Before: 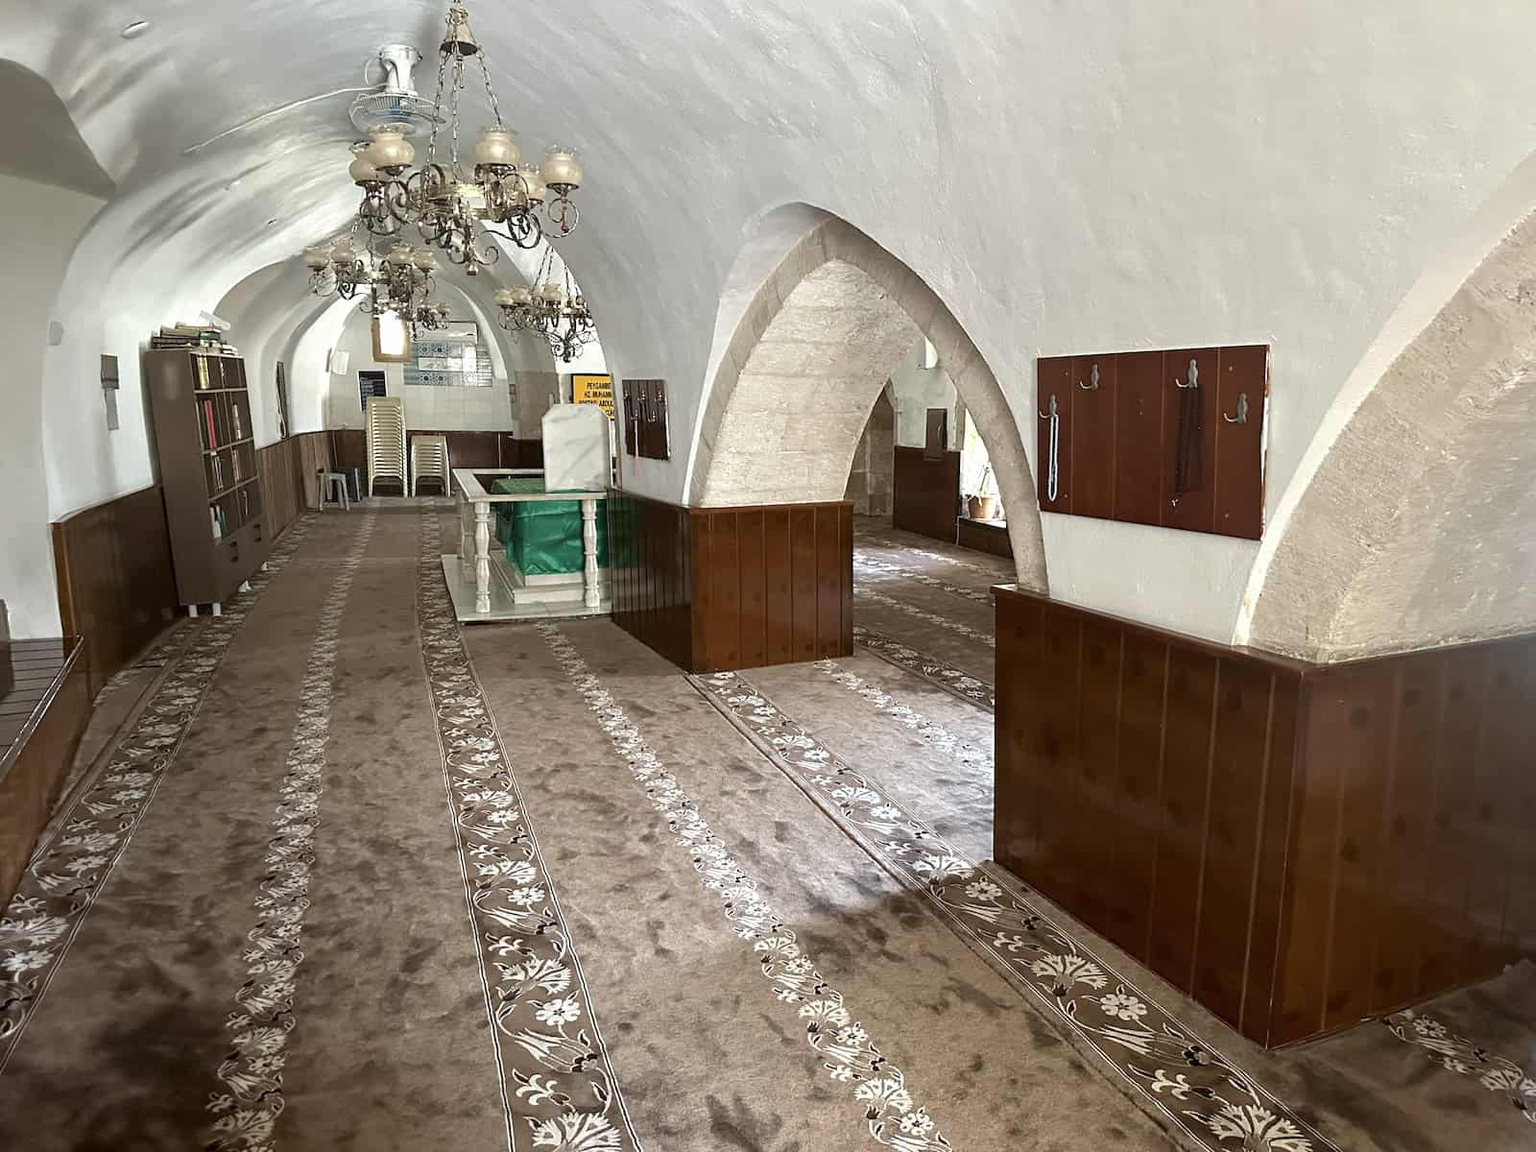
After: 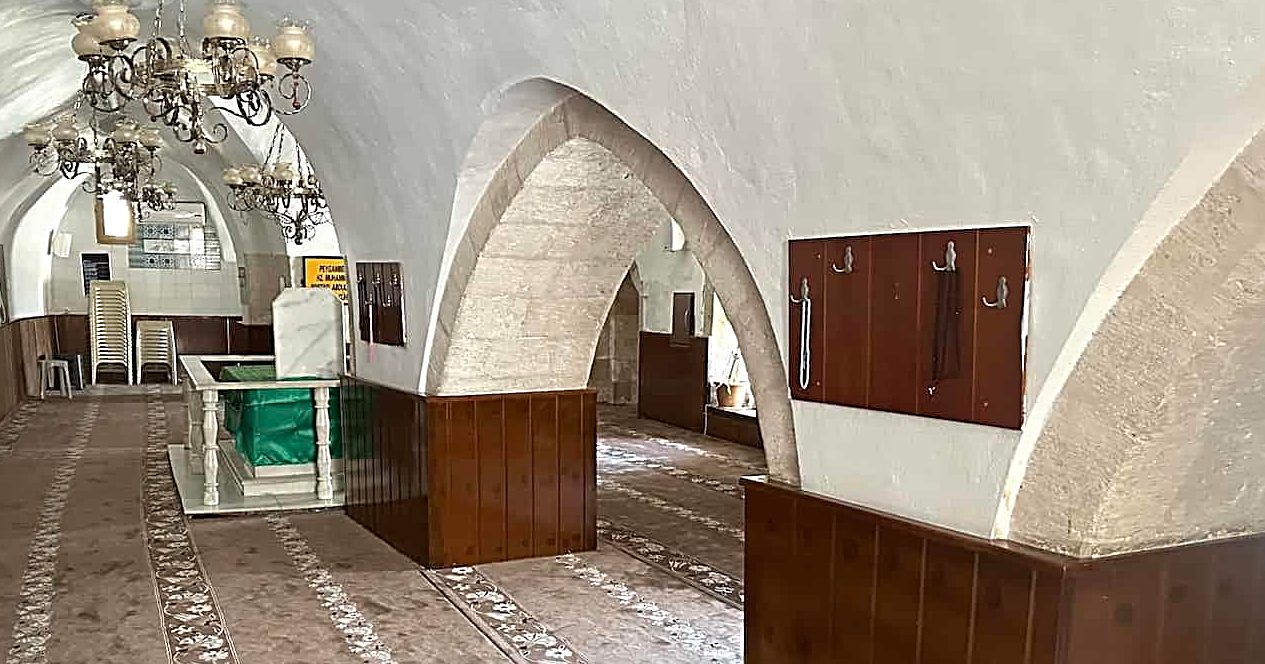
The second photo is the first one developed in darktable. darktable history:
crop: left 18.302%, top 11.122%, right 2.578%, bottom 33.527%
sharpen: radius 2.83, amount 0.726
